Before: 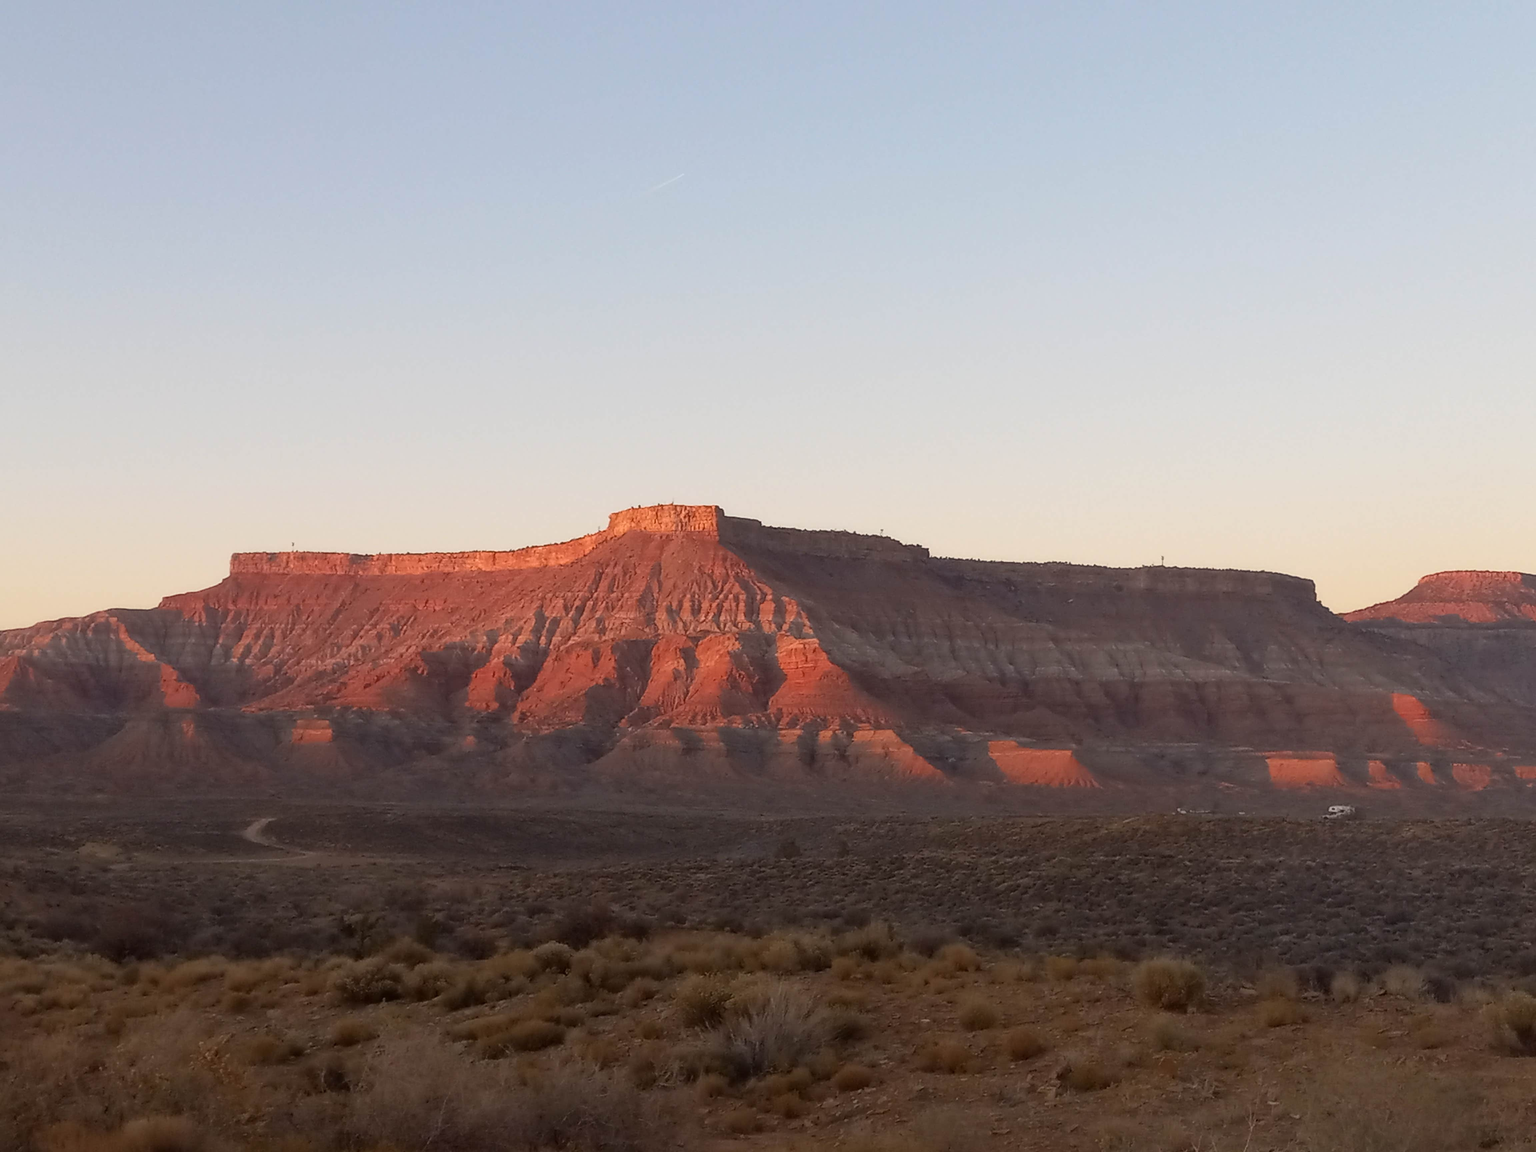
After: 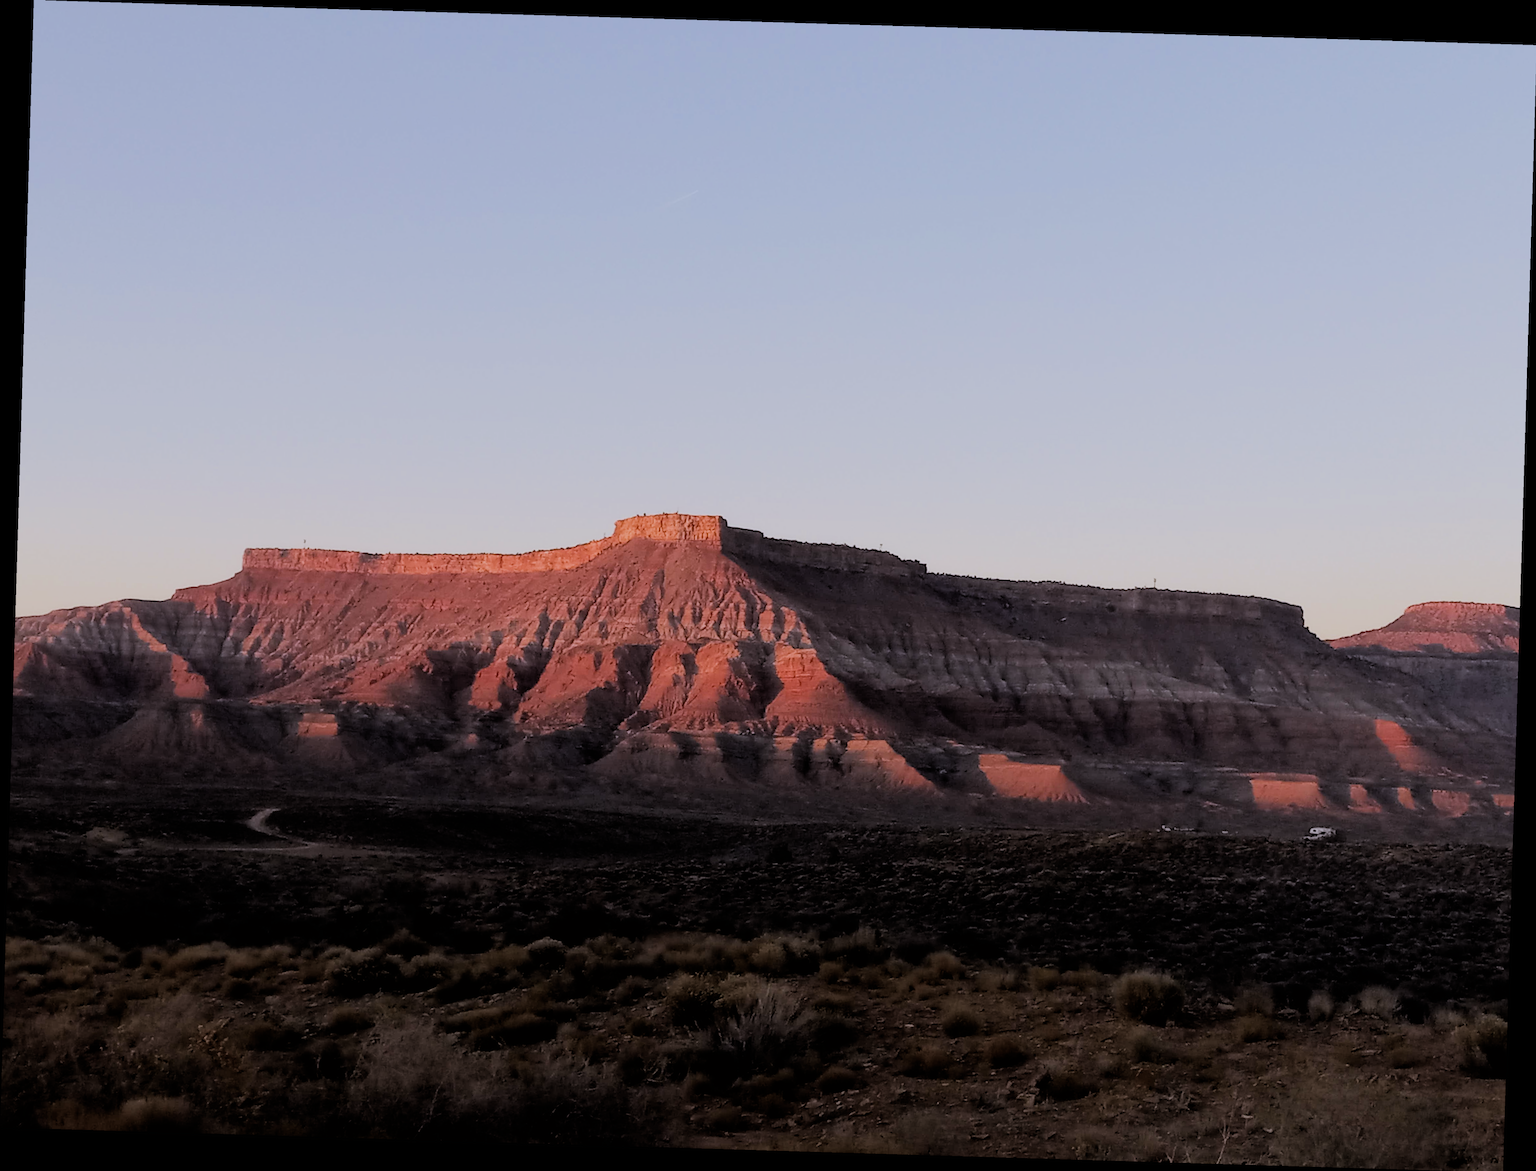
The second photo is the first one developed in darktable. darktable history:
white balance: red 0.967, blue 1.119, emerald 0.756
rotate and perspective: rotation 1.72°, automatic cropping off
filmic rgb: black relative exposure -3.21 EV, white relative exposure 7.02 EV, hardness 1.46, contrast 1.35
